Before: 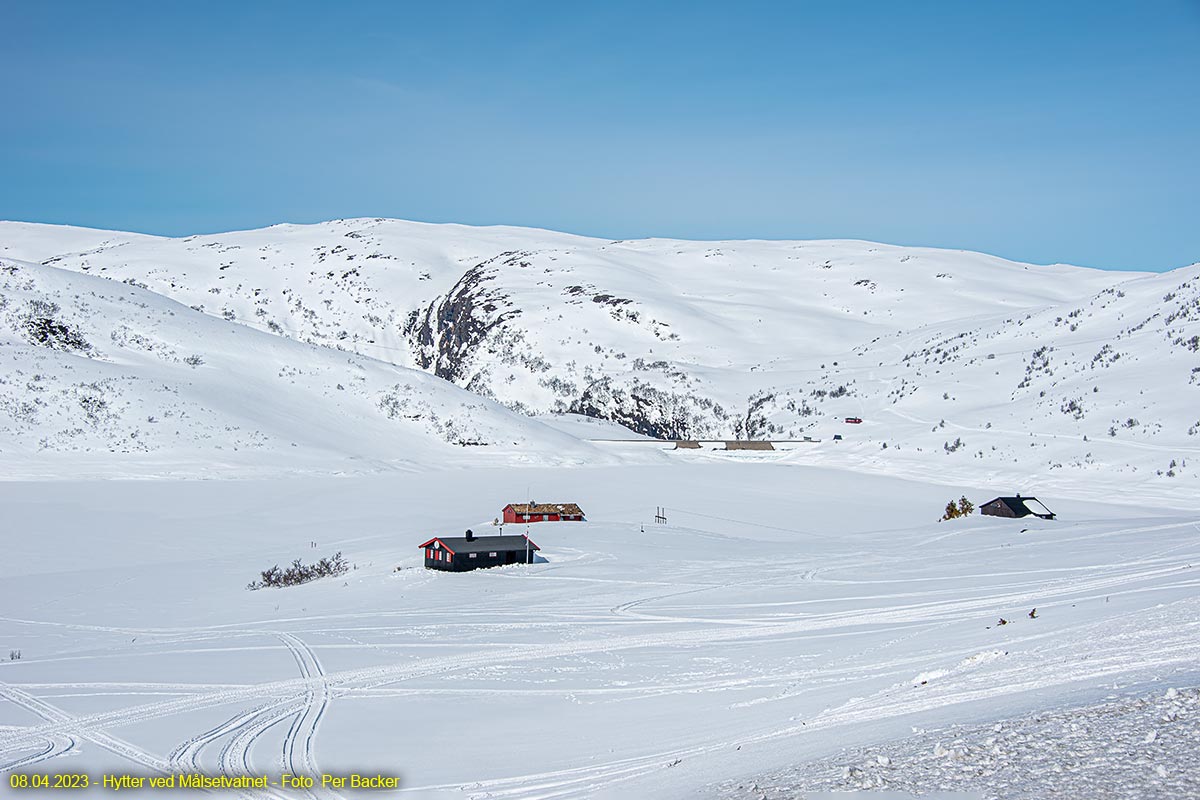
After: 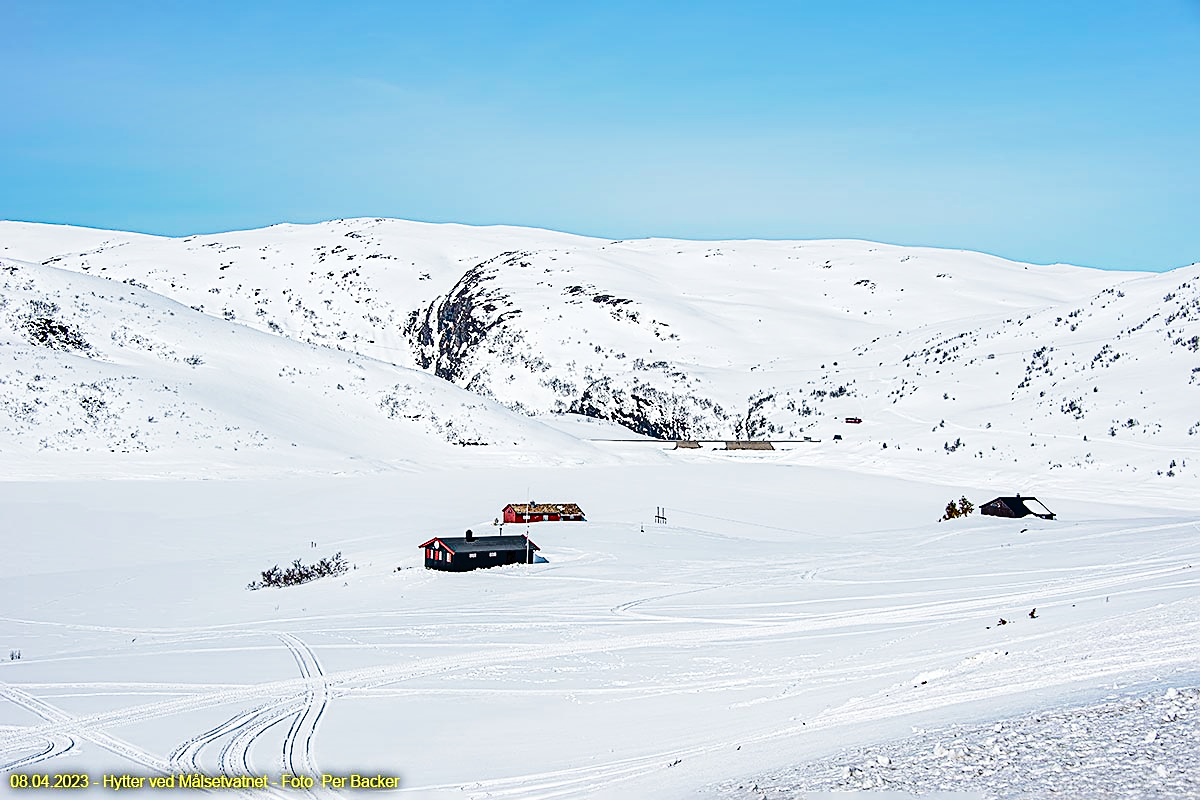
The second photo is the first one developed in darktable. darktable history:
sharpen: on, module defaults
shadows and highlights: low approximation 0.01, soften with gaussian
base curve: curves: ch0 [(0, 0) (0.028, 0.03) (0.121, 0.232) (0.46, 0.748) (0.859, 0.968) (1, 1)], preserve colors none
tone curve: curves: ch0 [(0, 0) (0.003, 0.058) (0.011, 0.061) (0.025, 0.065) (0.044, 0.076) (0.069, 0.083) (0.1, 0.09) (0.136, 0.102) (0.177, 0.145) (0.224, 0.196) (0.277, 0.278) (0.335, 0.375) (0.399, 0.486) (0.468, 0.578) (0.543, 0.651) (0.623, 0.717) (0.709, 0.783) (0.801, 0.838) (0.898, 0.91) (1, 1)], color space Lab, independent channels, preserve colors none
